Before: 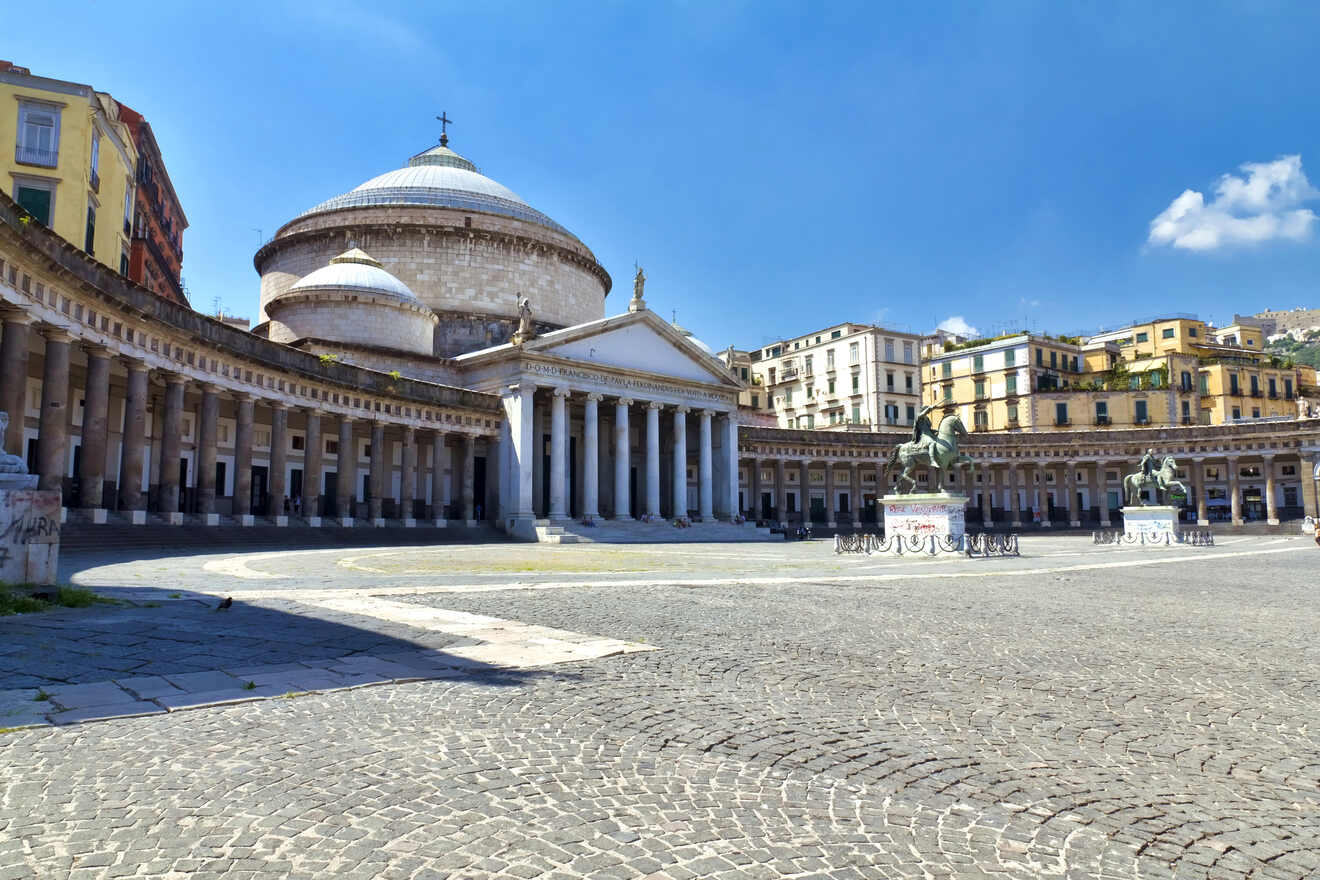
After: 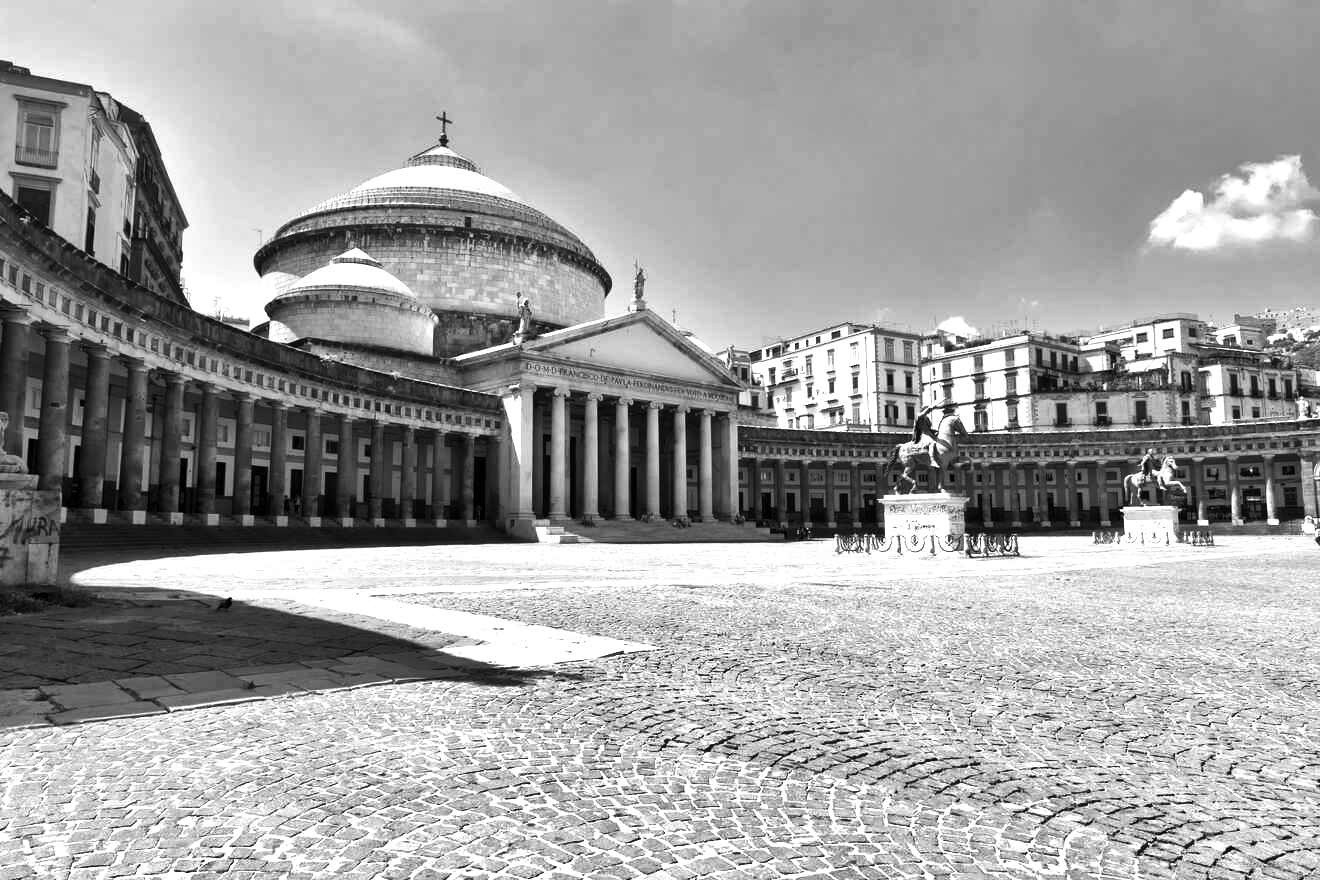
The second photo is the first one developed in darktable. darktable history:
monochrome: on, module defaults
tone equalizer: -8 EV -0.75 EV, -7 EV -0.7 EV, -6 EV -0.6 EV, -5 EV -0.4 EV, -3 EV 0.4 EV, -2 EV 0.6 EV, -1 EV 0.7 EV, +0 EV 0.75 EV, edges refinement/feathering 500, mask exposure compensation -1.57 EV, preserve details no
shadows and highlights: shadows 53, soften with gaussian
